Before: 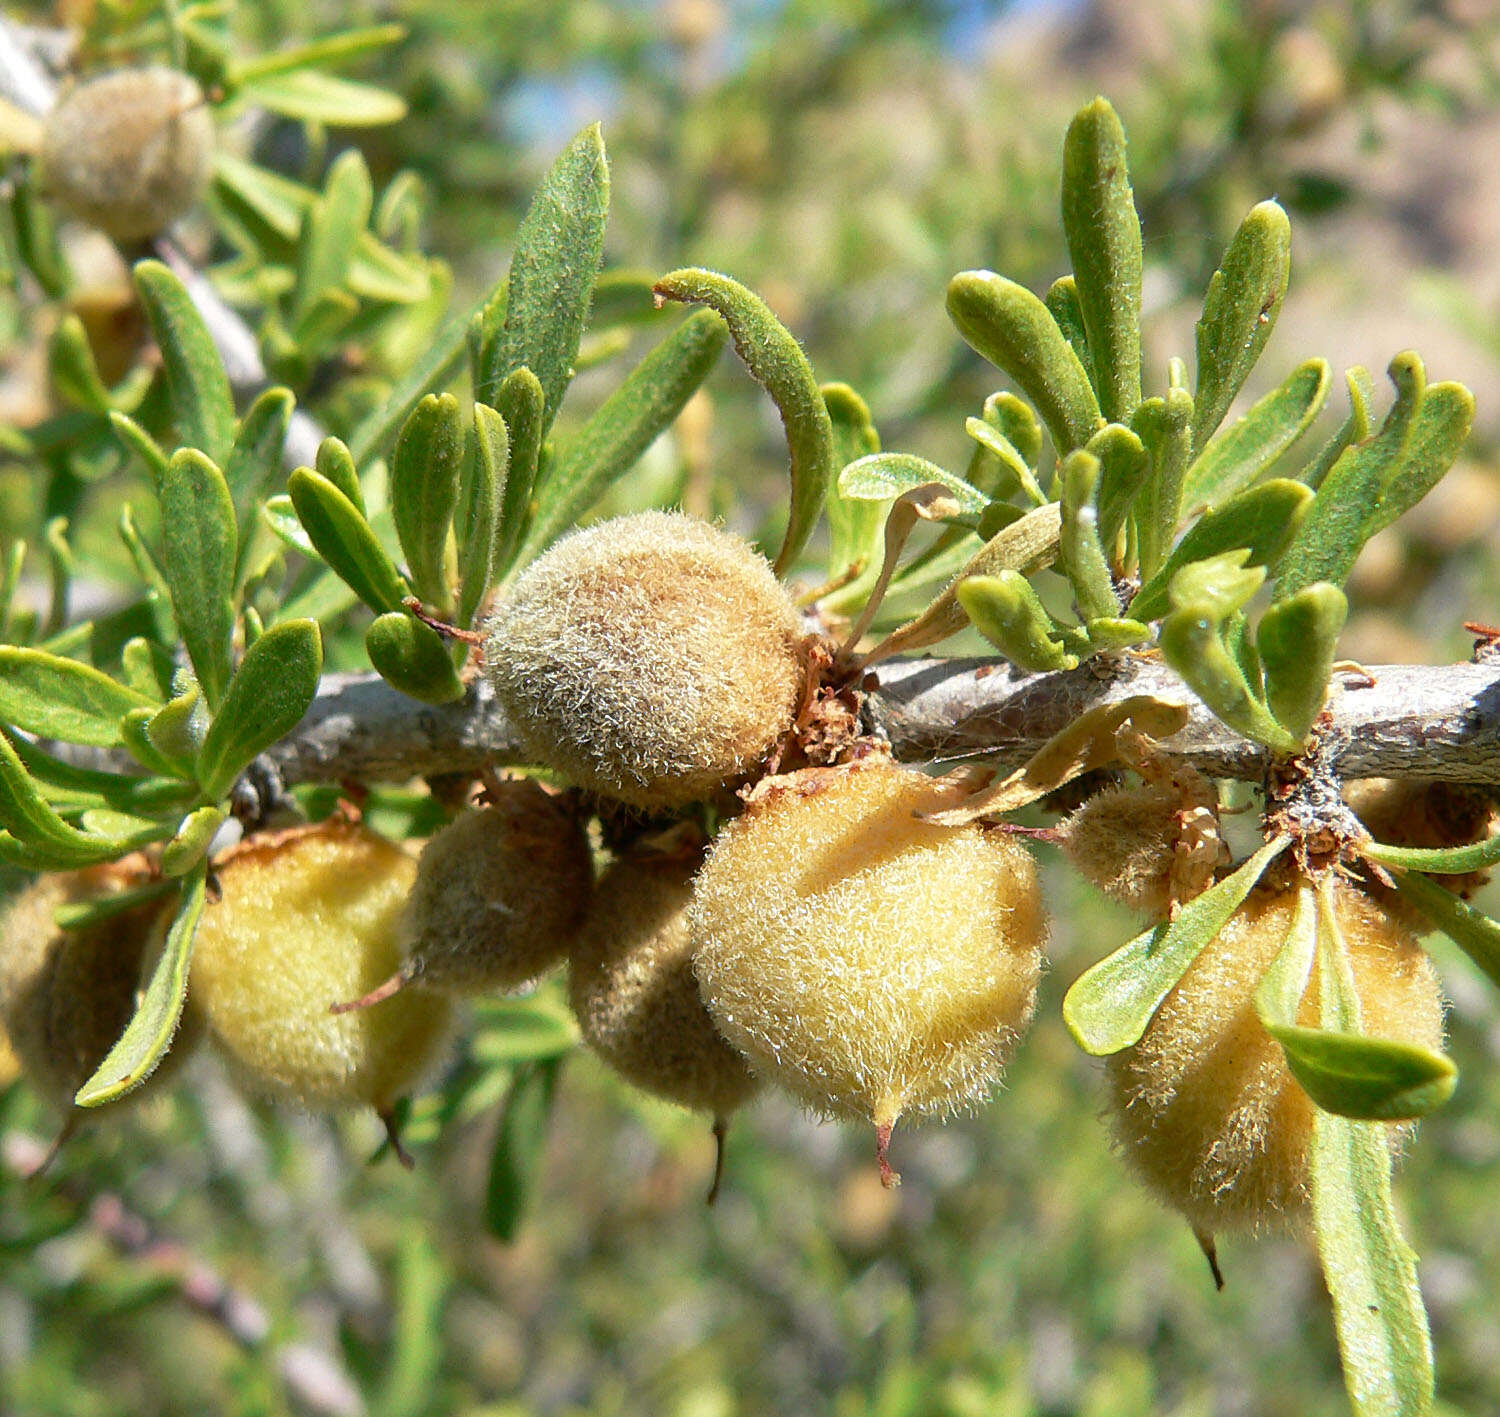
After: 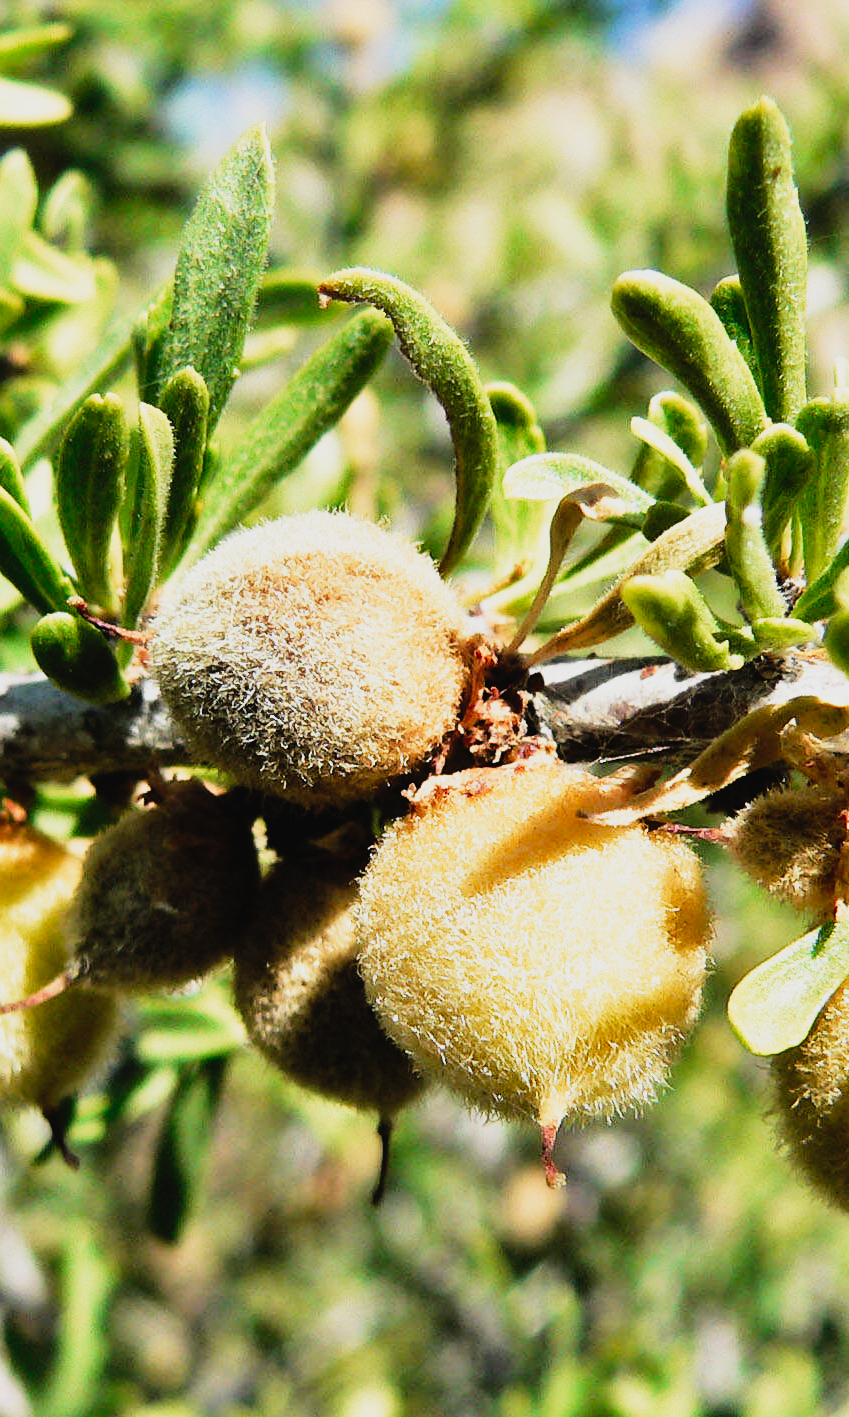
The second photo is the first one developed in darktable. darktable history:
filmic rgb: black relative exposure -7.65 EV, white relative exposure 4.56 EV, hardness 3.61, contrast 1.06, add noise in highlights 0.002, color science v3 (2019), use custom middle-gray values true, iterations of high-quality reconstruction 0, contrast in highlights soft
crop and rotate: left 22.355%, right 20.981%
contrast equalizer: y [[0.514, 0.573, 0.581, 0.508, 0.5, 0.5], [0.5 ×6], [0.5 ×6], [0 ×6], [0 ×6]]
tone curve: curves: ch0 [(0, 0.023) (0.132, 0.075) (0.256, 0.2) (0.463, 0.494) (0.699, 0.816) (0.813, 0.898) (1, 0.943)]; ch1 [(0, 0) (0.32, 0.306) (0.441, 0.41) (0.476, 0.466) (0.498, 0.5) (0.518, 0.519) (0.546, 0.571) (0.604, 0.651) (0.733, 0.817) (1, 1)]; ch2 [(0, 0) (0.312, 0.313) (0.431, 0.425) (0.483, 0.477) (0.503, 0.503) (0.526, 0.507) (0.564, 0.575) (0.614, 0.695) (0.713, 0.767) (0.985, 0.966)], preserve colors none
